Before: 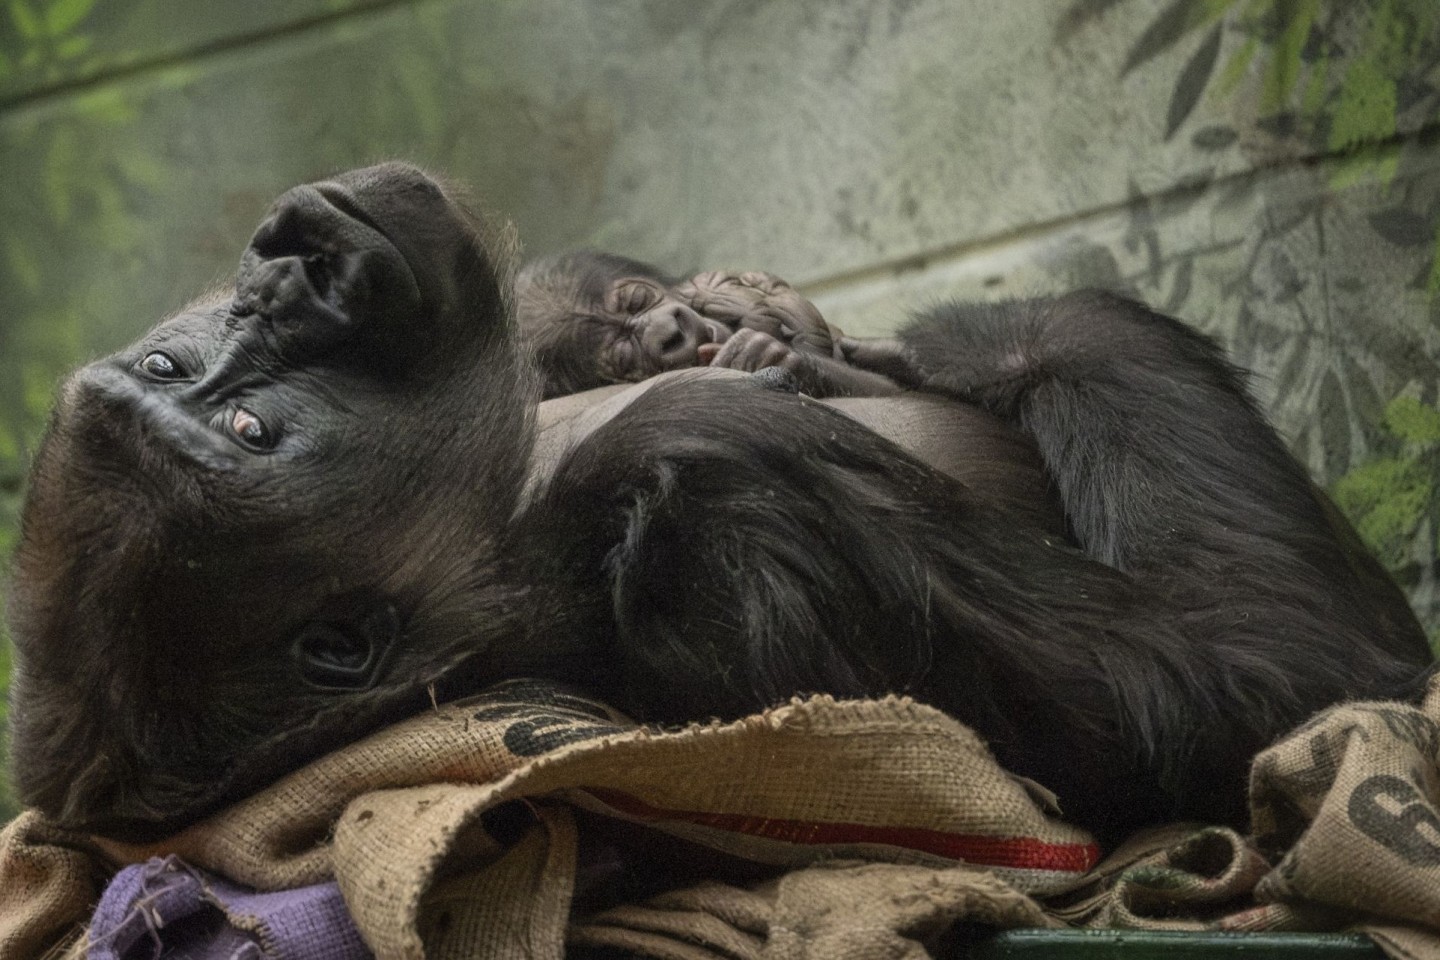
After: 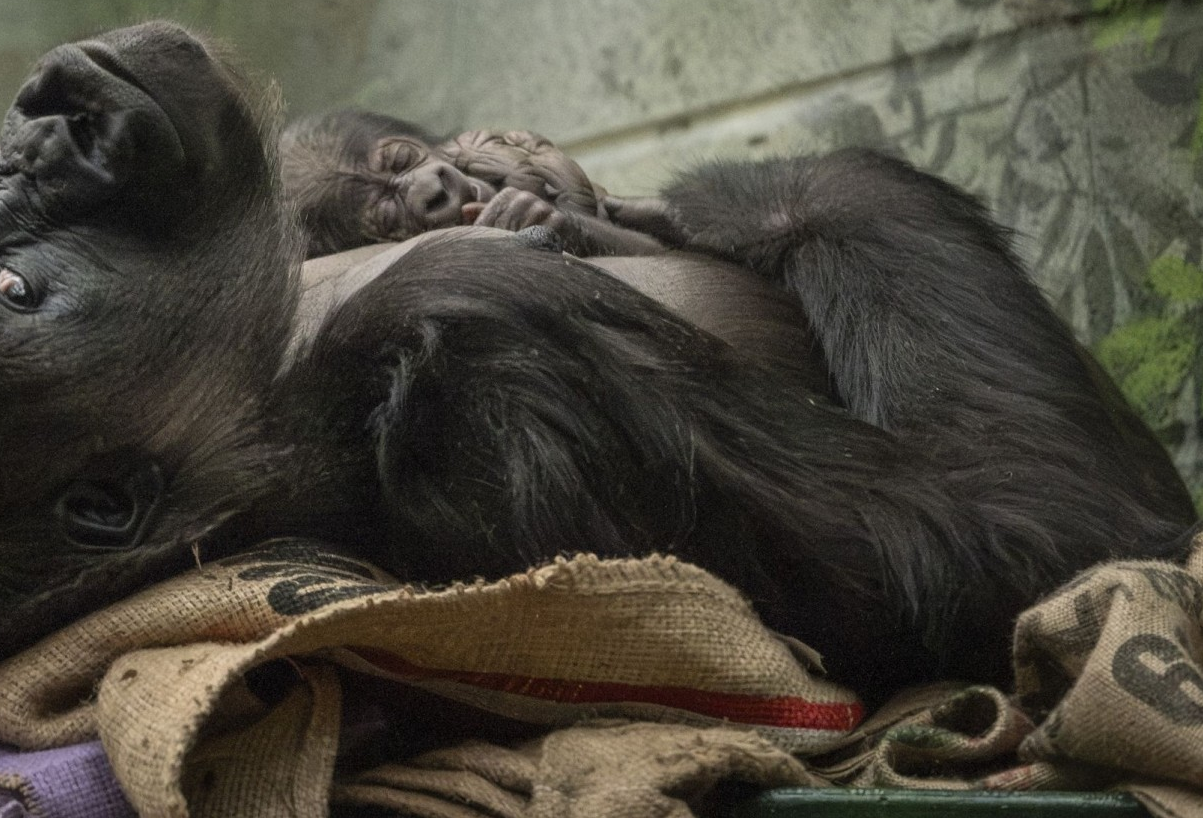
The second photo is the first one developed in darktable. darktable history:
crop: left 16.426%, top 14.693%
